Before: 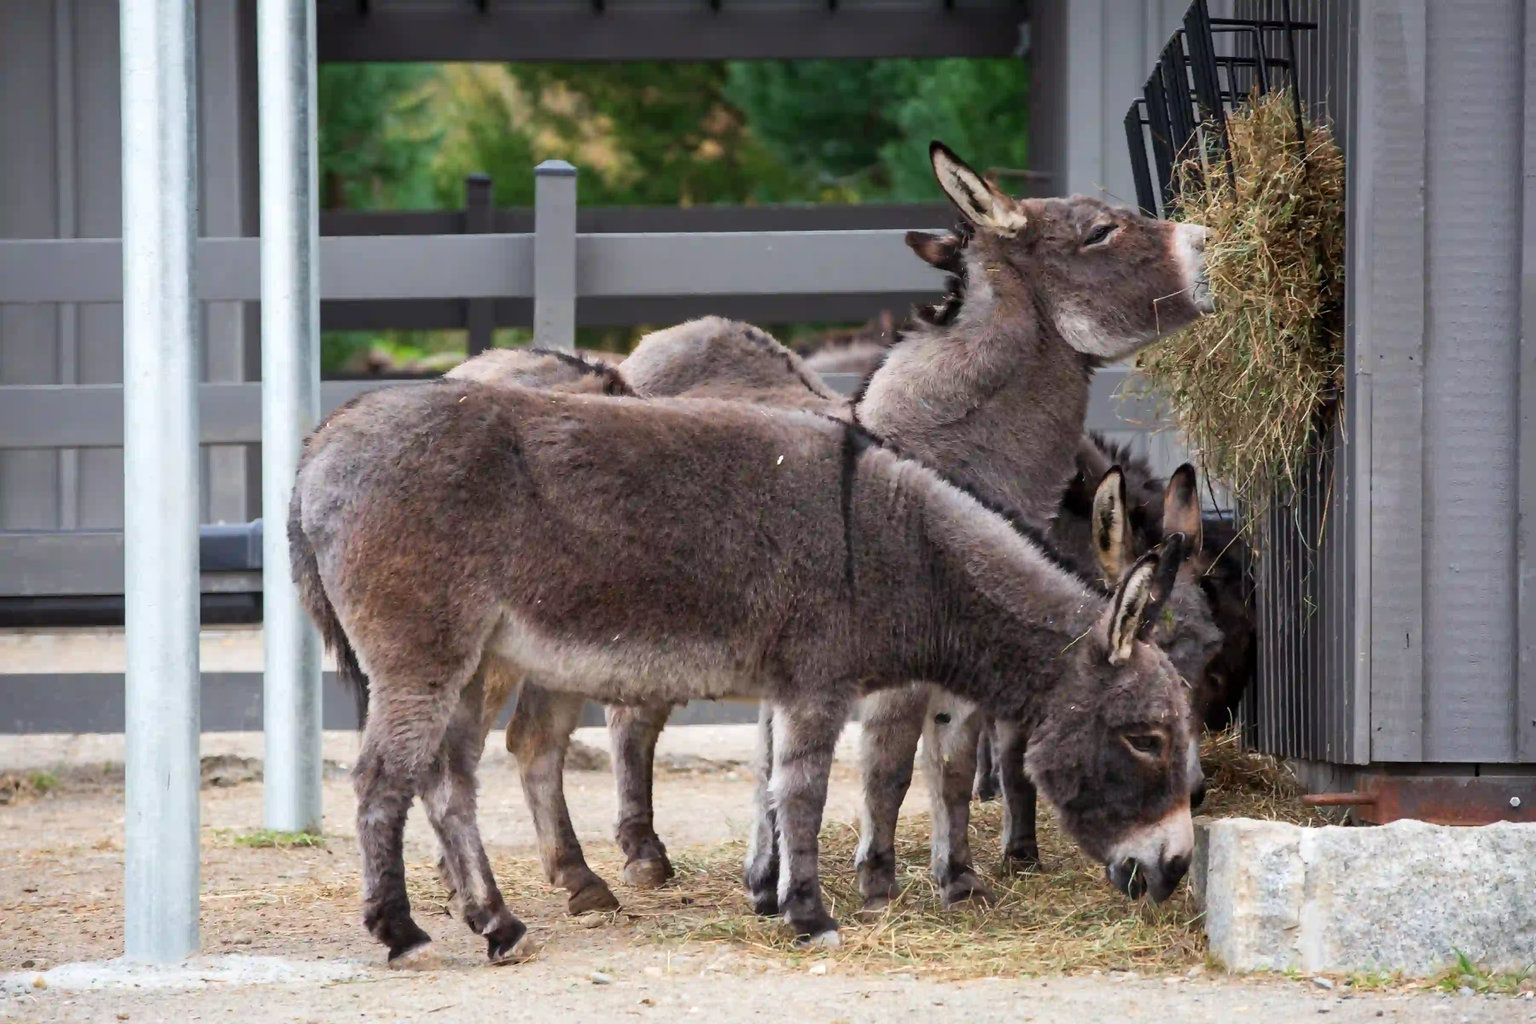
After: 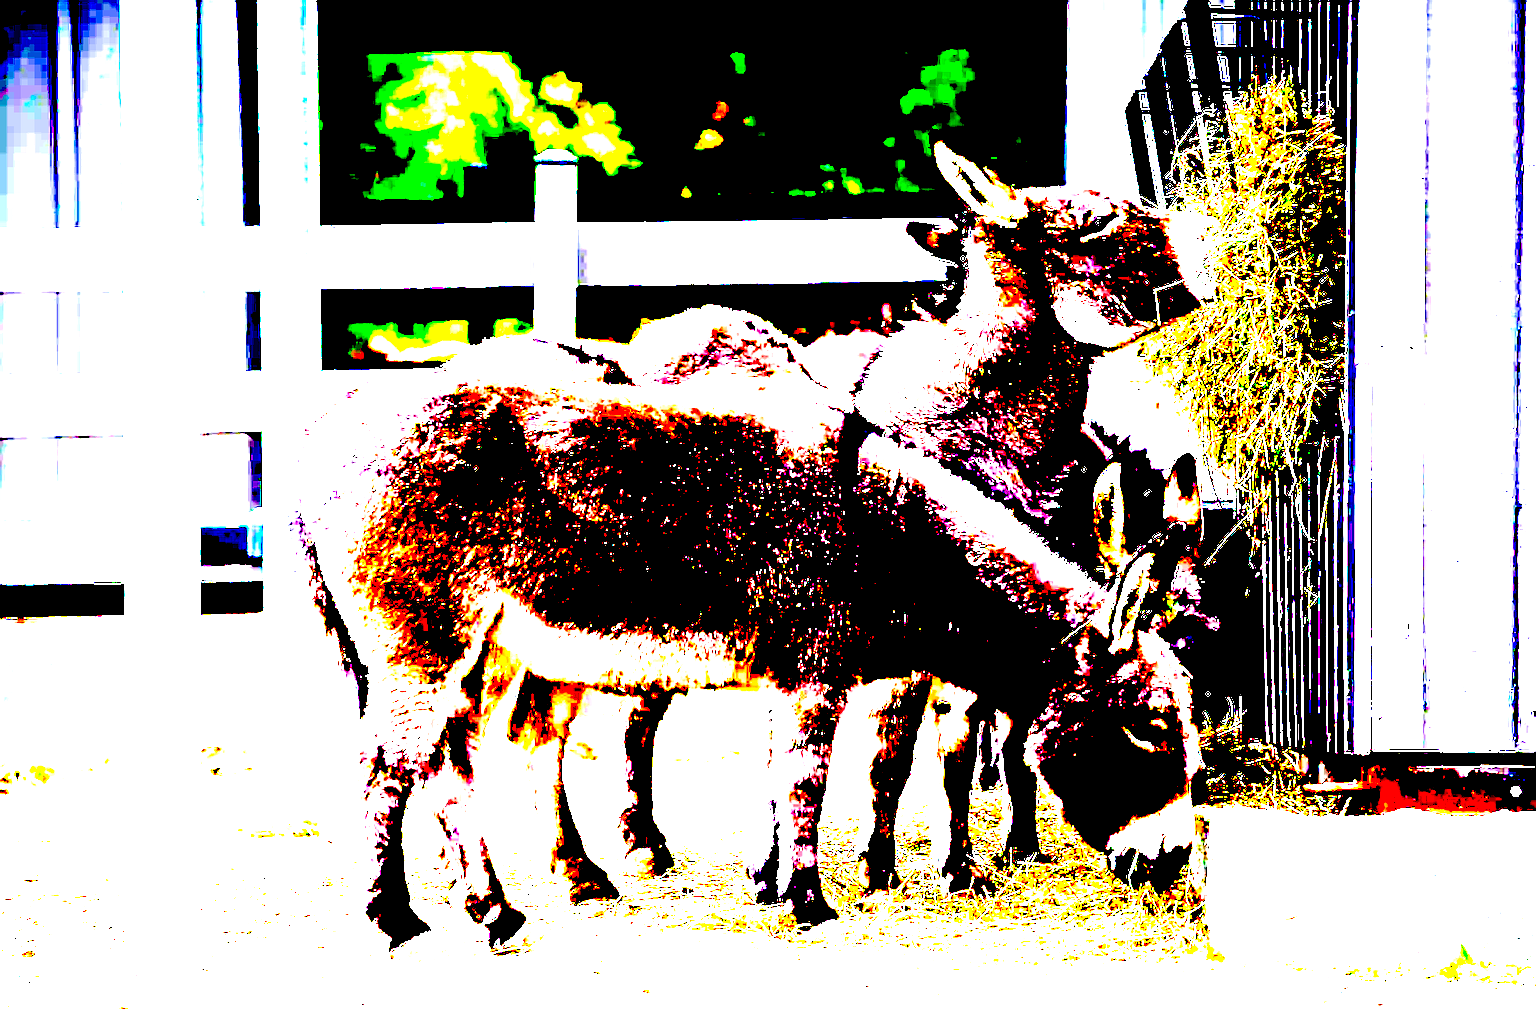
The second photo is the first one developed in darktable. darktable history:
exposure: black level correction 0.1, exposure 3 EV, compensate highlight preservation false
crop: top 1.049%, right 0.001%
sharpen: on, module defaults
